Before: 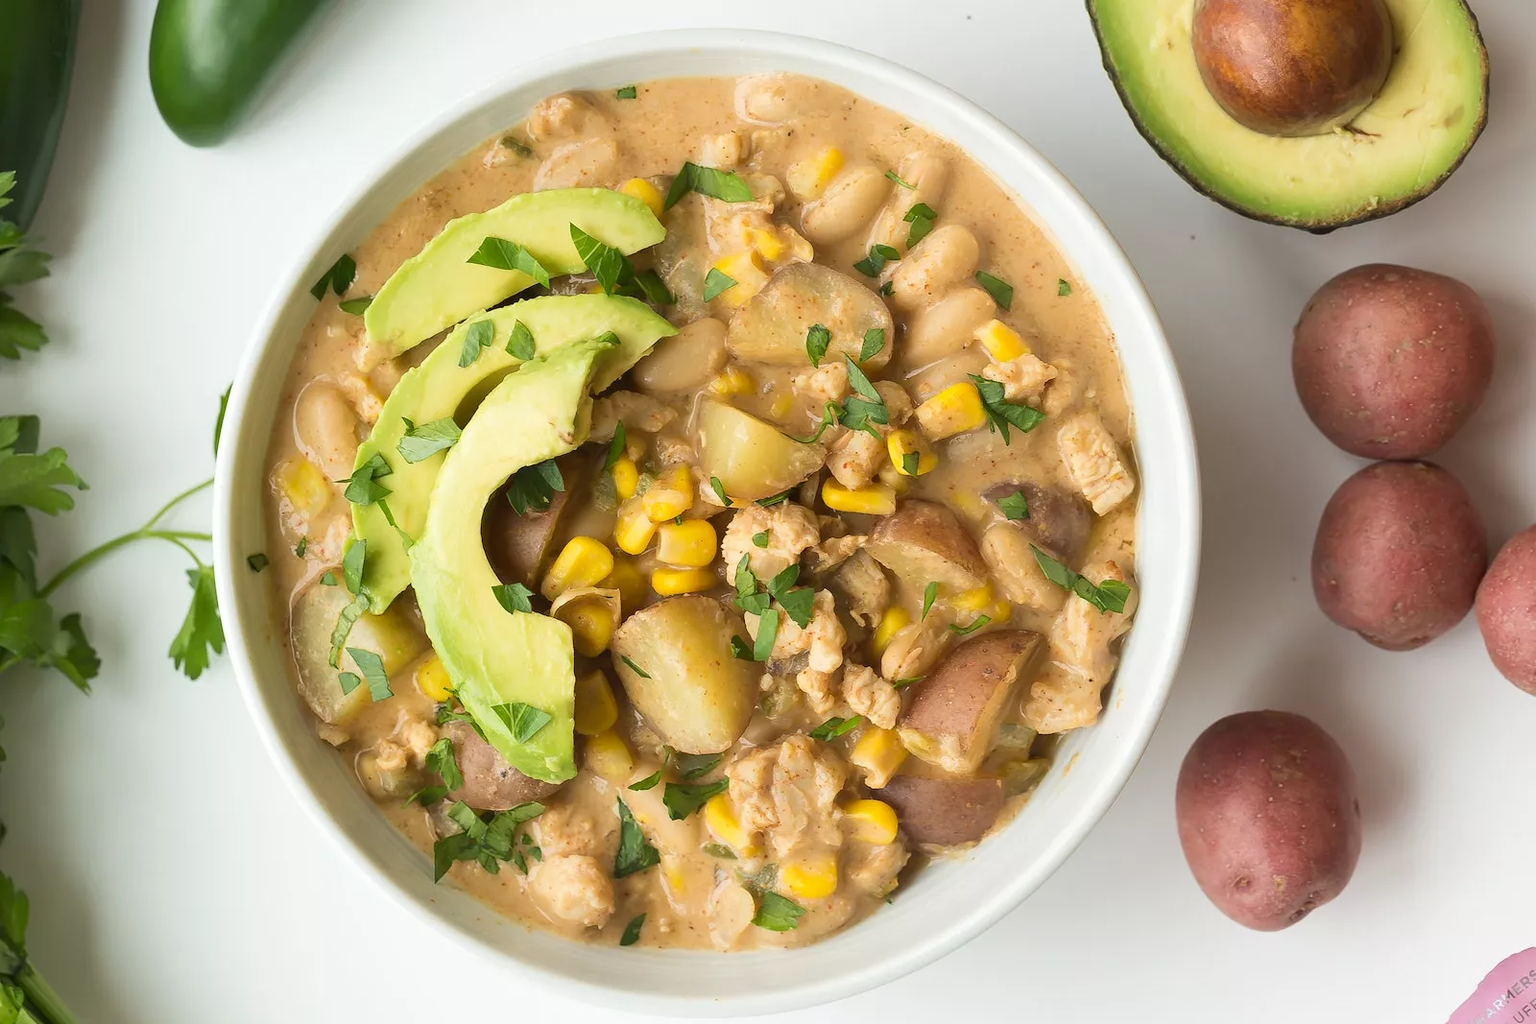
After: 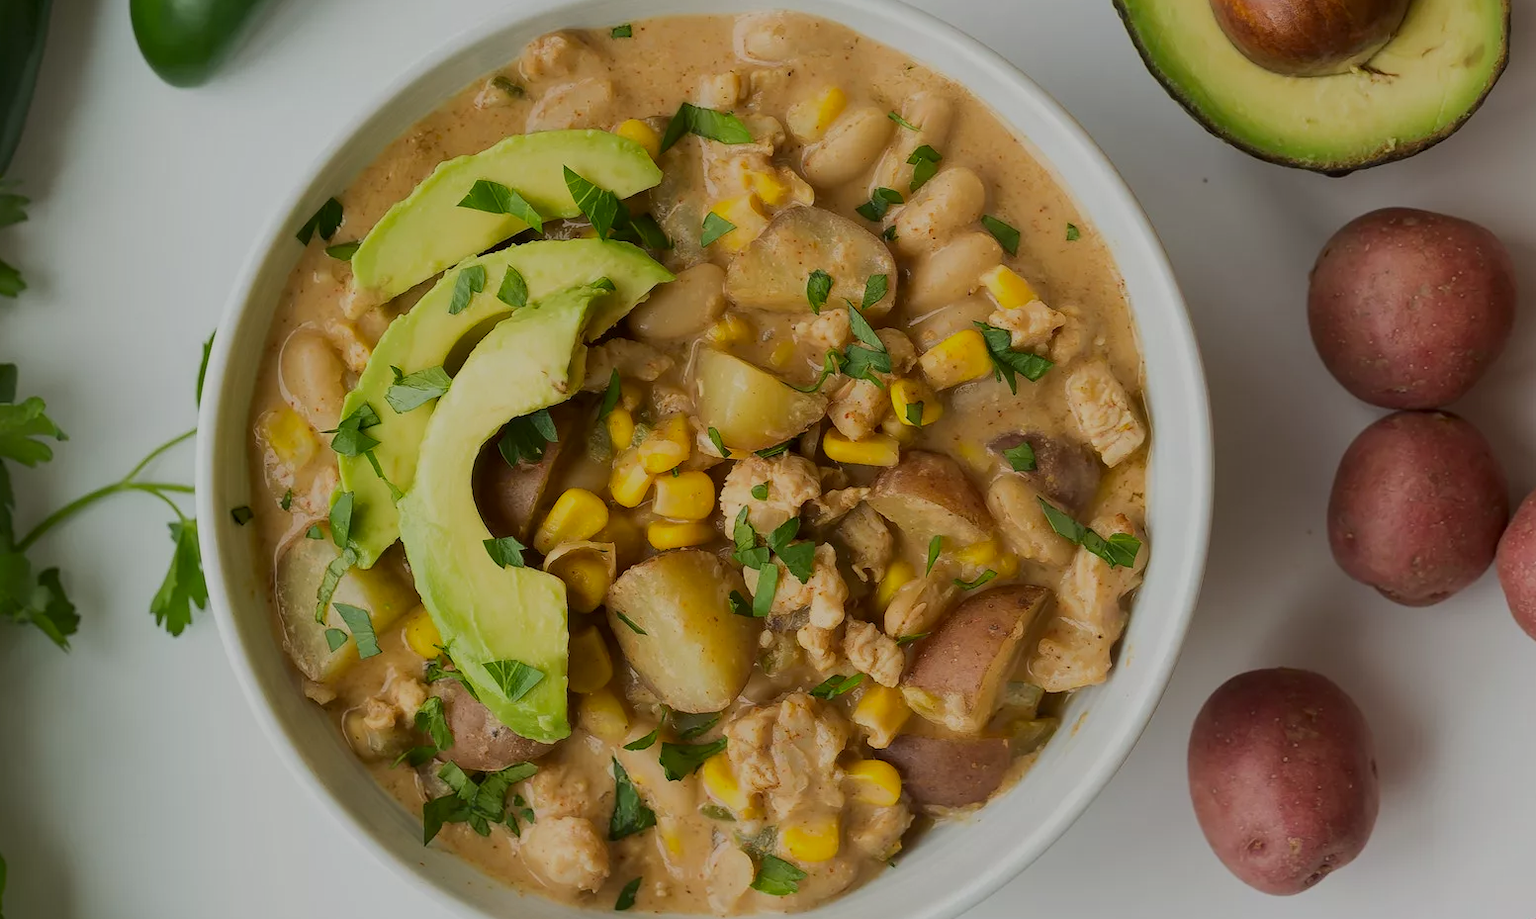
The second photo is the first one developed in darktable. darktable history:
local contrast: highlights 100%, shadows 100%, detail 120%, midtone range 0.2
contrast brightness saturation: contrast 0.04, saturation 0.16
crop: left 1.507%, top 6.147%, right 1.379%, bottom 6.637%
exposure: exposure -1 EV, compensate highlight preservation false
